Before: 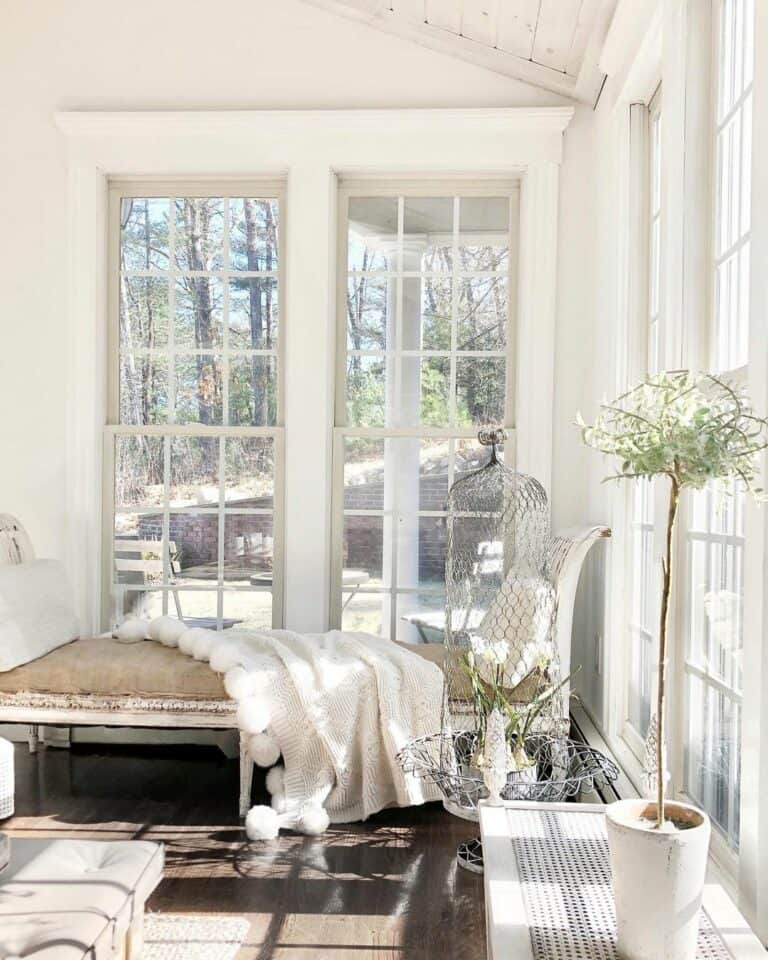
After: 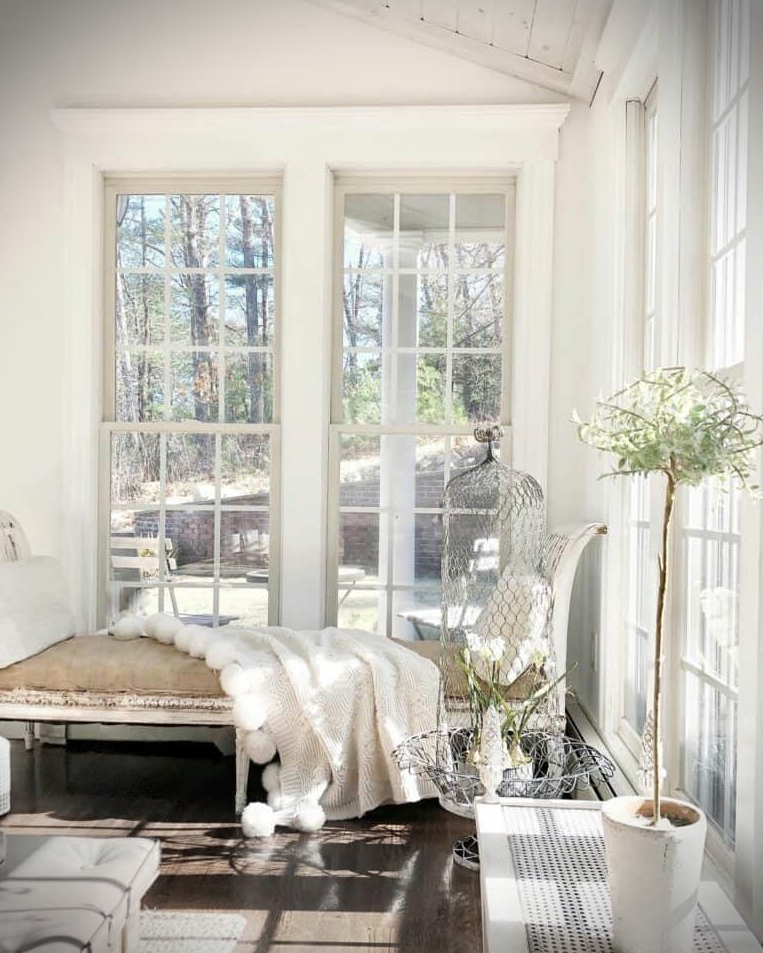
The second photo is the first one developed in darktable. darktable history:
vignetting: brightness -0.725, saturation -0.484, dithering 8-bit output
crop and rotate: left 0.597%, top 0.354%, bottom 0.291%
